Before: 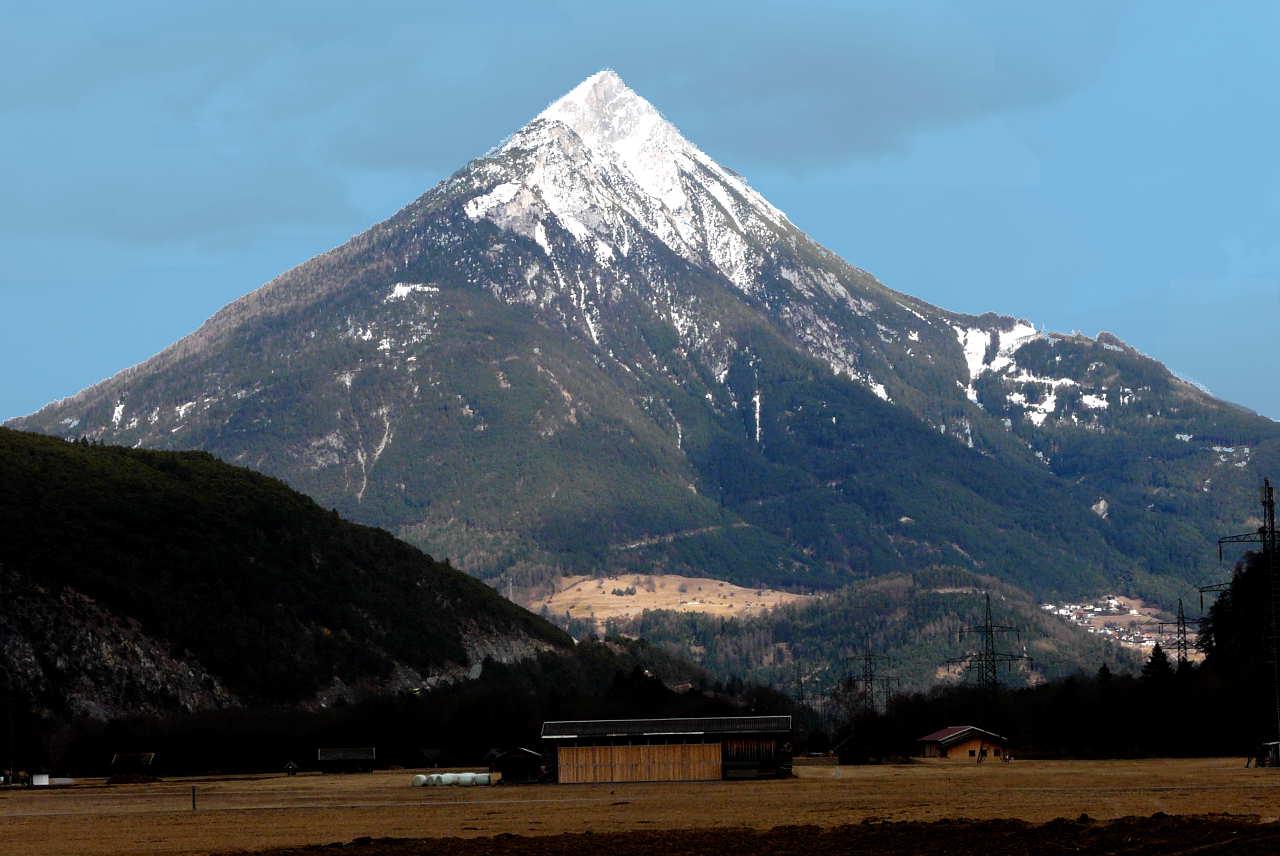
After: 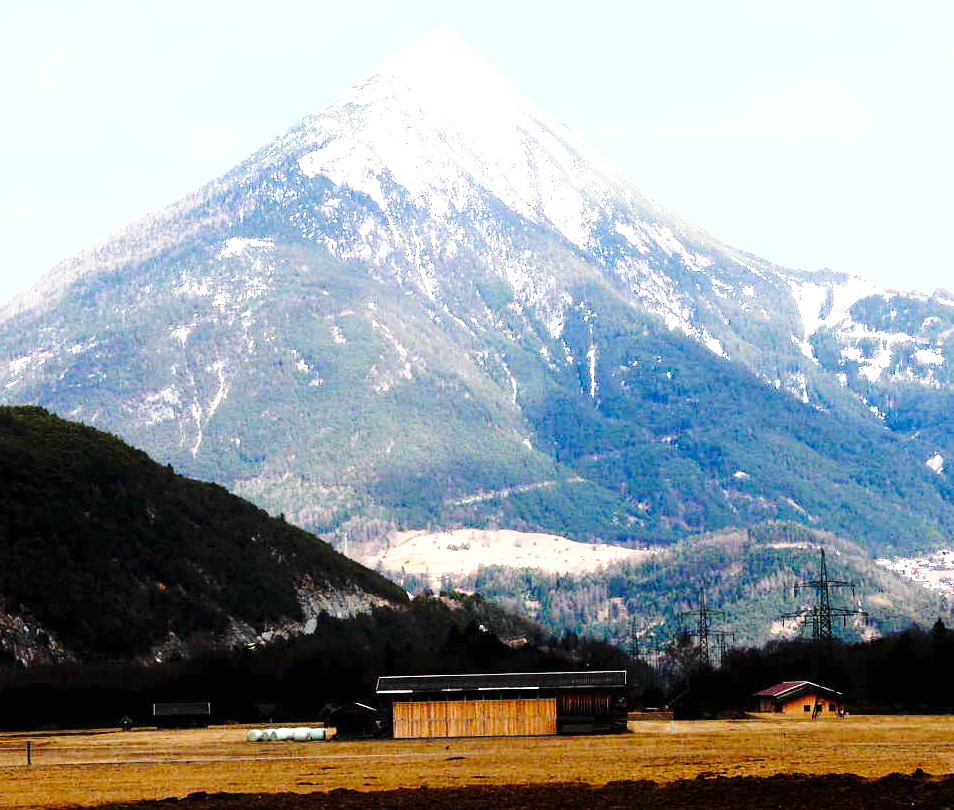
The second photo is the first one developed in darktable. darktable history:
crop and rotate: left 12.92%, top 5.305%, right 12.52%
base curve: curves: ch0 [(0, 0) (0.028, 0.03) (0.105, 0.232) (0.387, 0.748) (0.754, 0.968) (1, 1)], preserve colors none
exposure: black level correction 0, exposure 1.197 EV, compensate highlight preservation false
